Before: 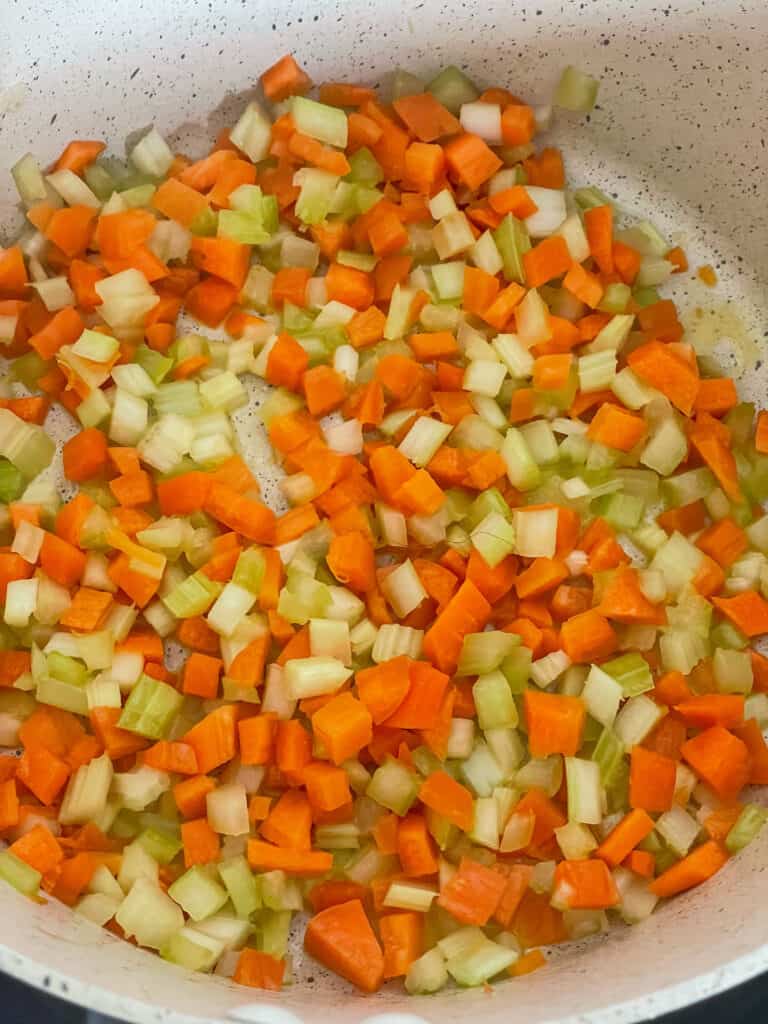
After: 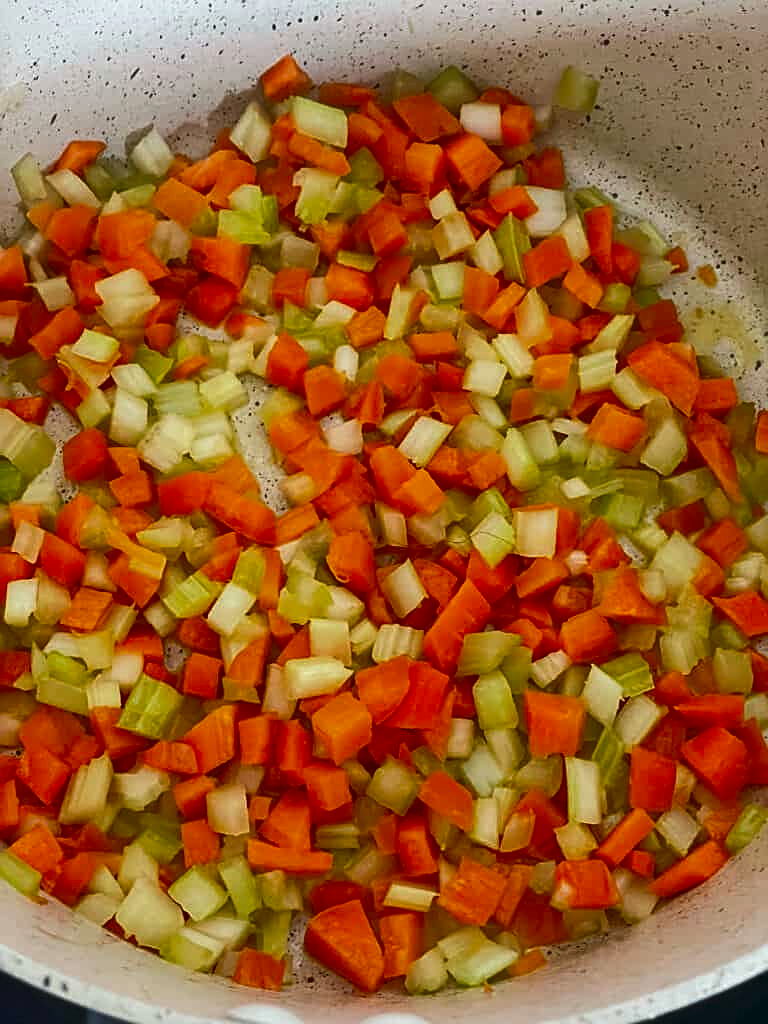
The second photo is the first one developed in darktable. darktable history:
sharpen: on, module defaults
contrast brightness saturation: contrast 0.1, brightness -0.26, saturation 0.14
